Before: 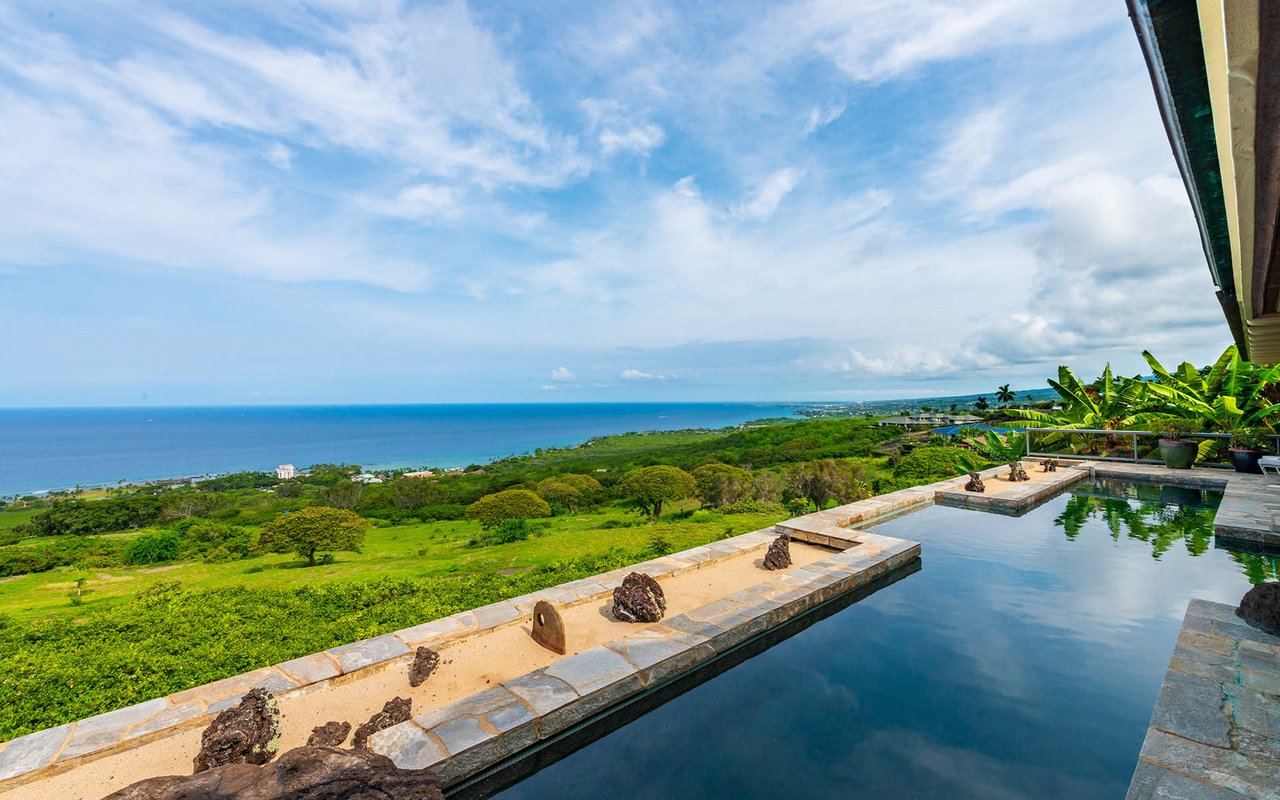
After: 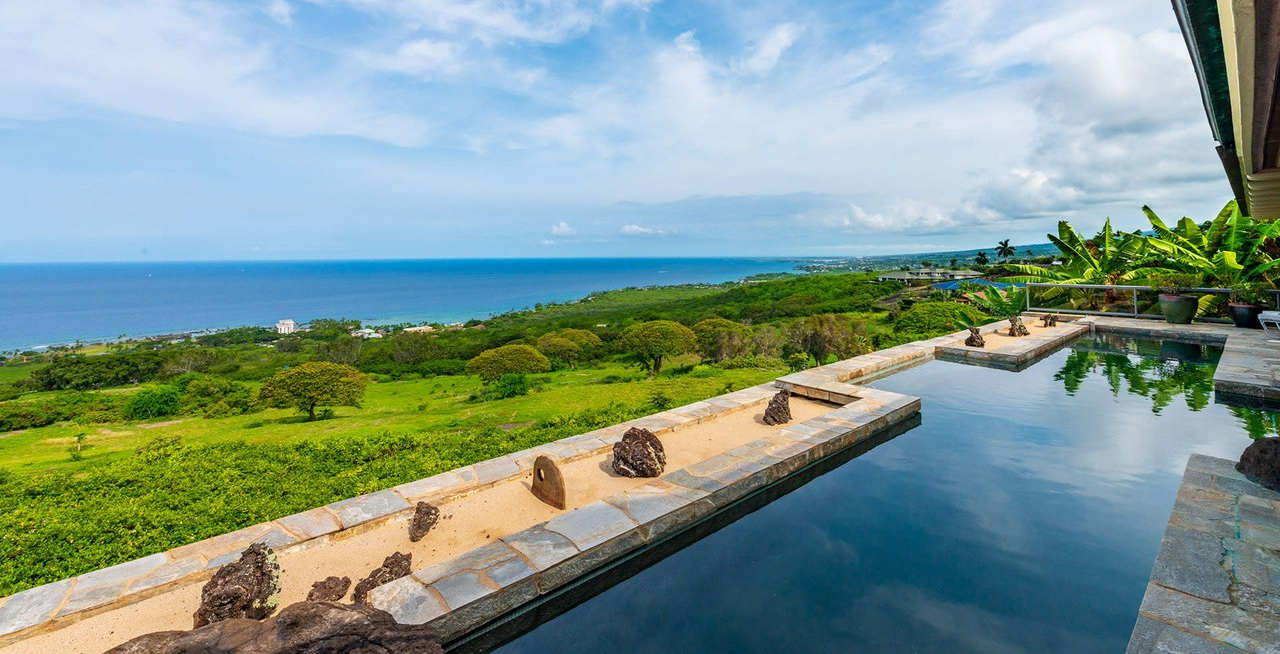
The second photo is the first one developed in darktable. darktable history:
crop and rotate: top 18.171%
